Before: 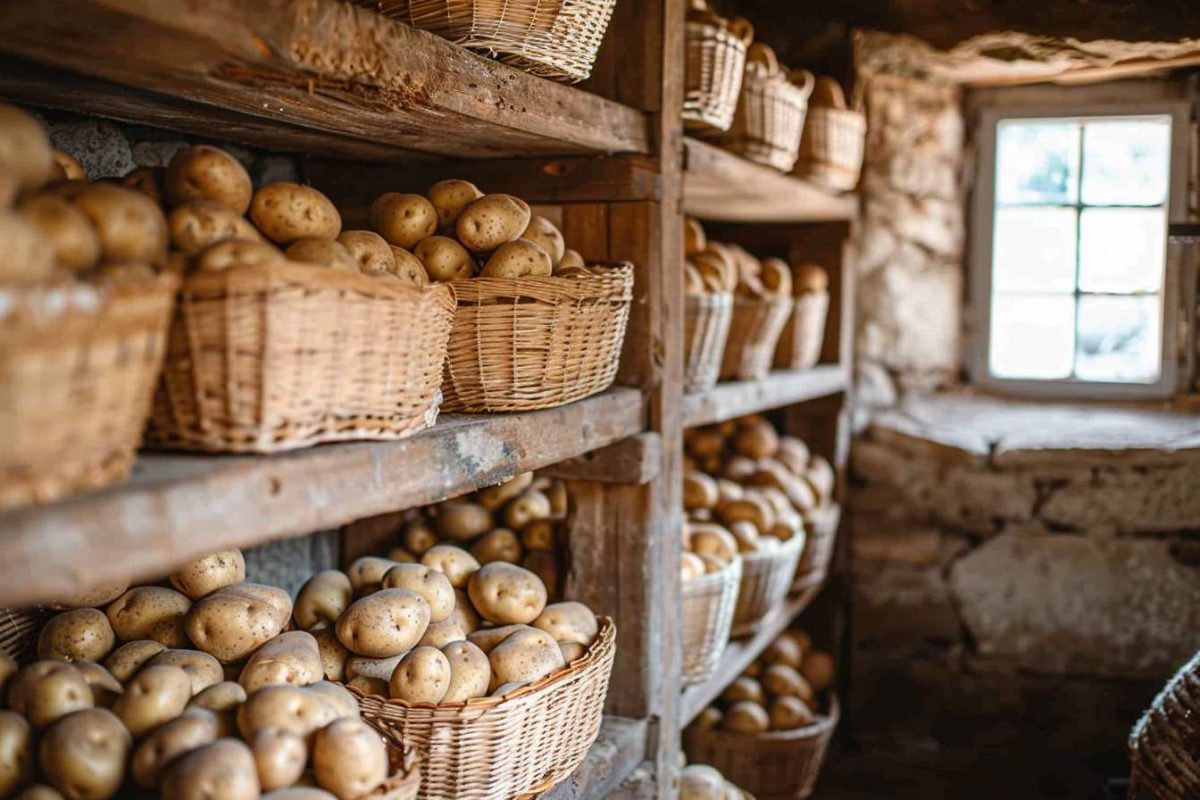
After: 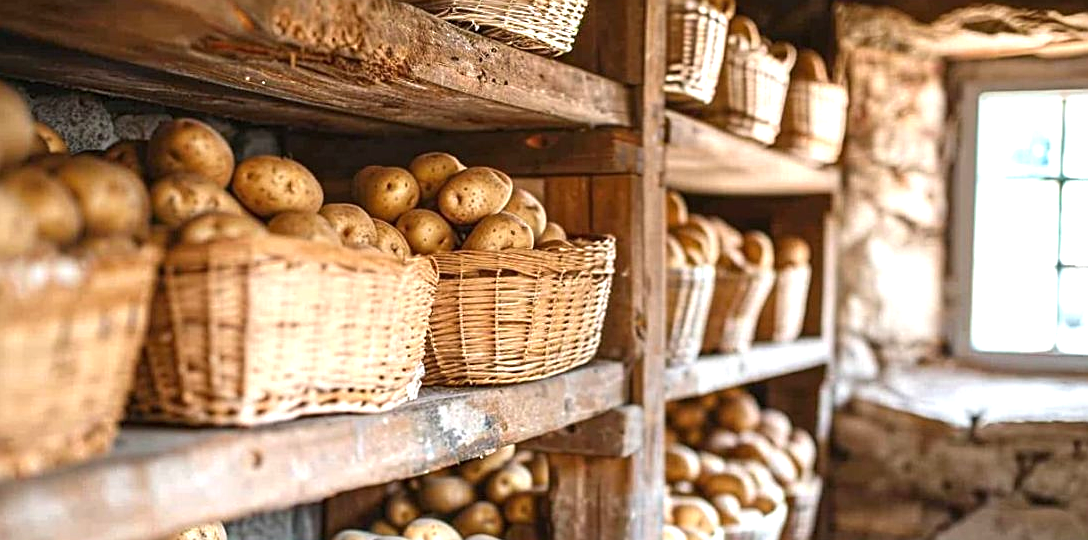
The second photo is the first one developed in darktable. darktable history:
crop: left 1.509%, top 3.452%, right 7.696%, bottom 28.452%
sharpen: on, module defaults
exposure: exposure 0.781 EV, compensate highlight preservation false
